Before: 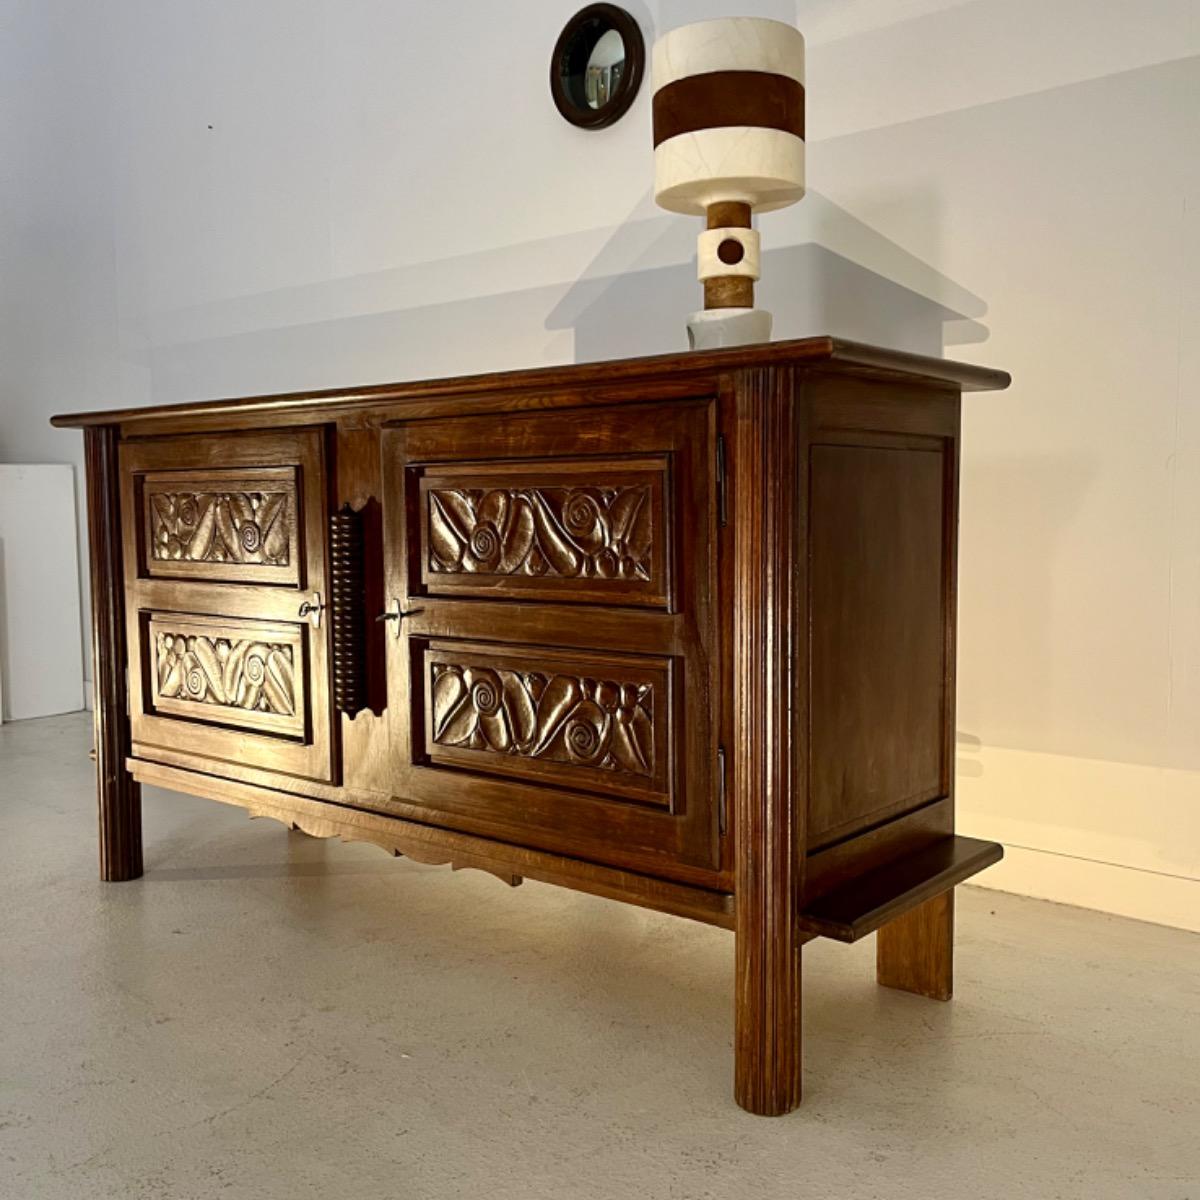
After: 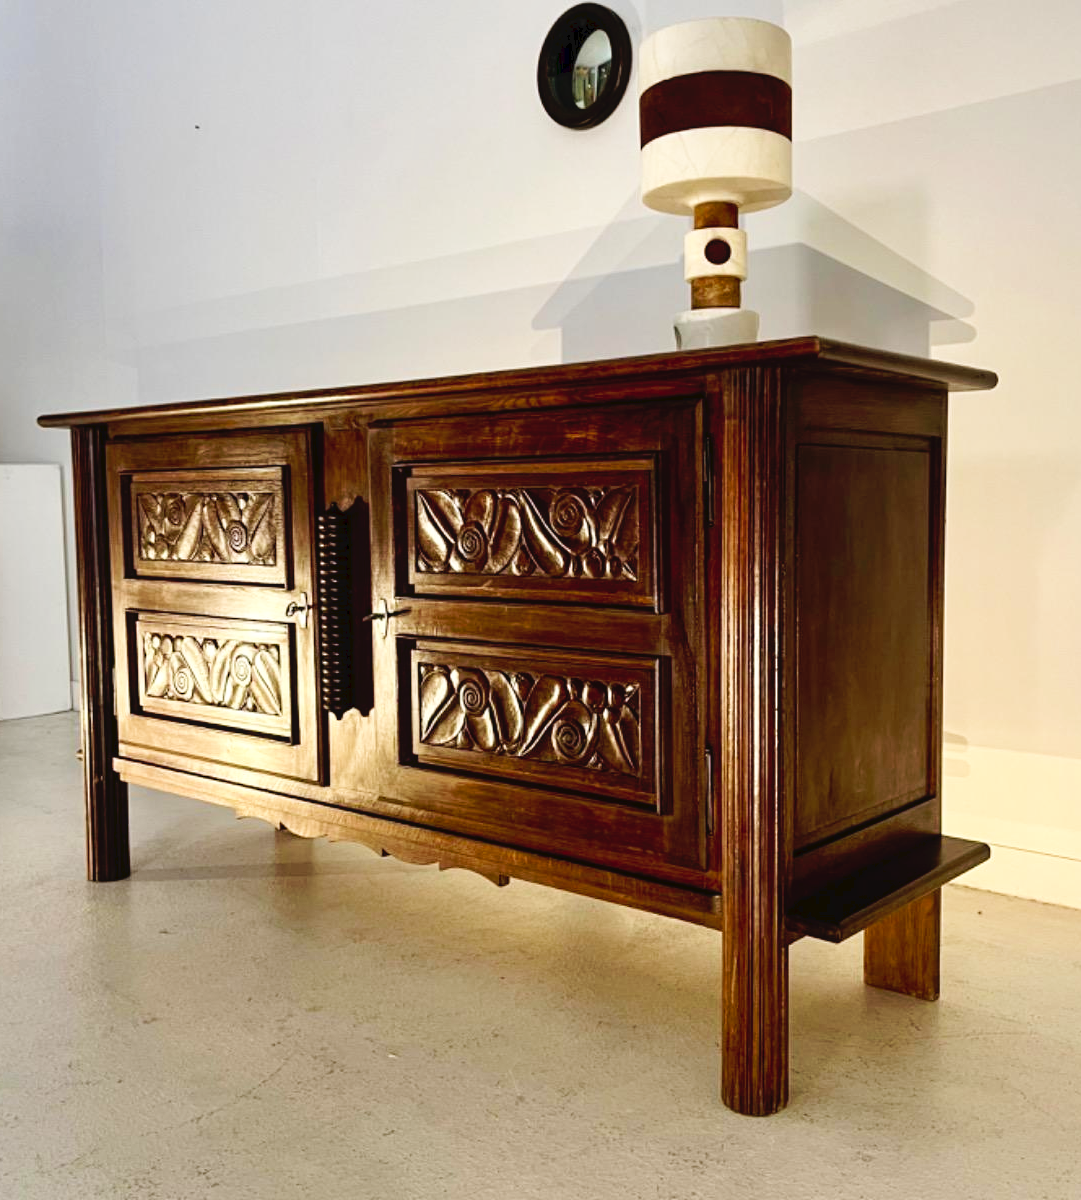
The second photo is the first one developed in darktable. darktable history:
crop and rotate: left 1.088%, right 8.807%
local contrast: highlights 100%, shadows 100%, detail 120%, midtone range 0.2
tone curve: curves: ch0 [(0, 0) (0.003, 0.047) (0.011, 0.051) (0.025, 0.051) (0.044, 0.057) (0.069, 0.068) (0.1, 0.076) (0.136, 0.108) (0.177, 0.166) (0.224, 0.229) (0.277, 0.299) (0.335, 0.364) (0.399, 0.46) (0.468, 0.553) (0.543, 0.639) (0.623, 0.724) (0.709, 0.808) (0.801, 0.886) (0.898, 0.954) (1, 1)], preserve colors none
velvia: strength 17%
sharpen: radius 2.883, amount 0.868, threshold 47.523
